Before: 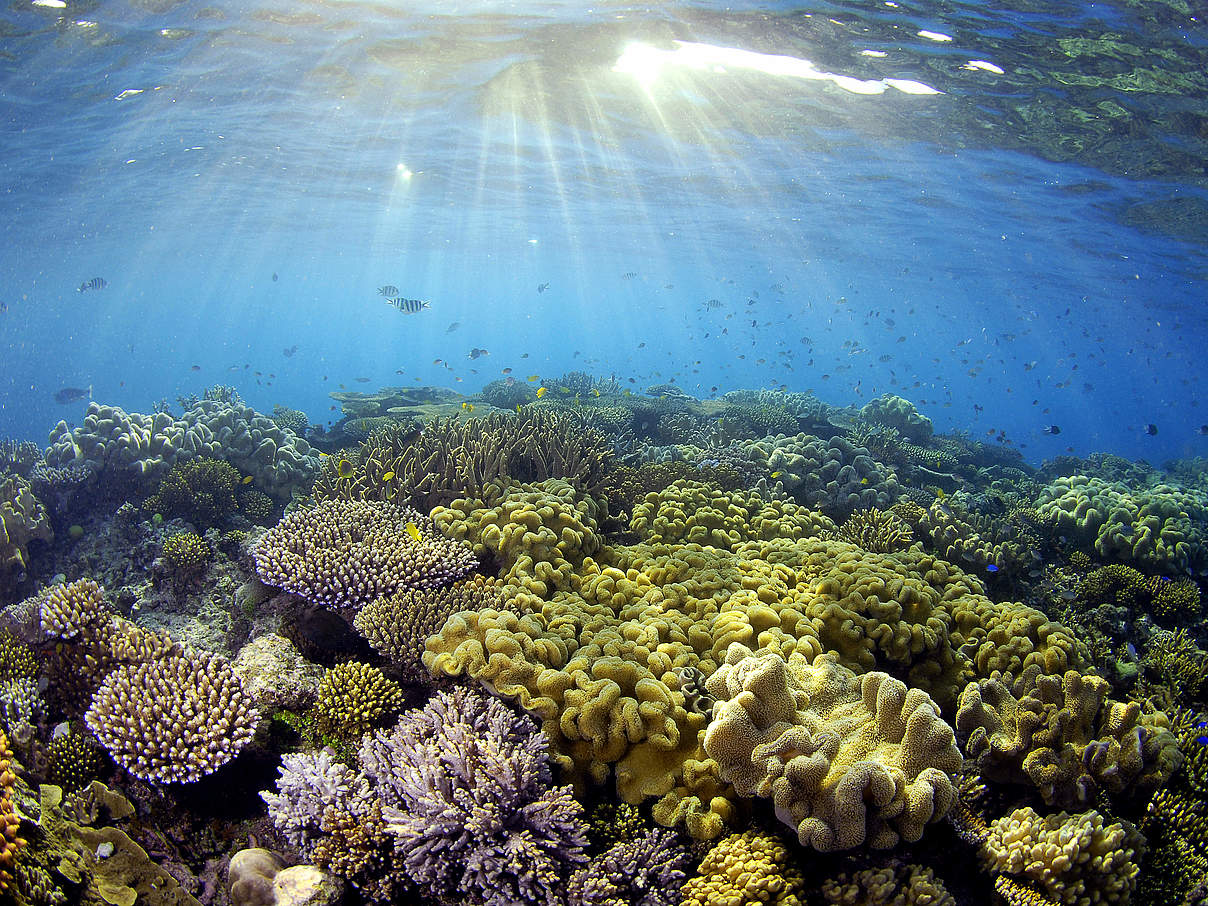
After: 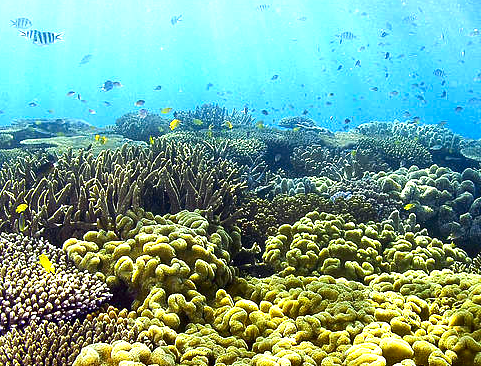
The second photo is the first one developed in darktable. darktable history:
contrast brightness saturation: contrast 0.096, brightness -0.263, saturation 0.145
crop: left 30.447%, top 29.583%, right 29.657%, bottom 29.947%
exposure: exposure 1.062 EV, compensate highlight preservation false
